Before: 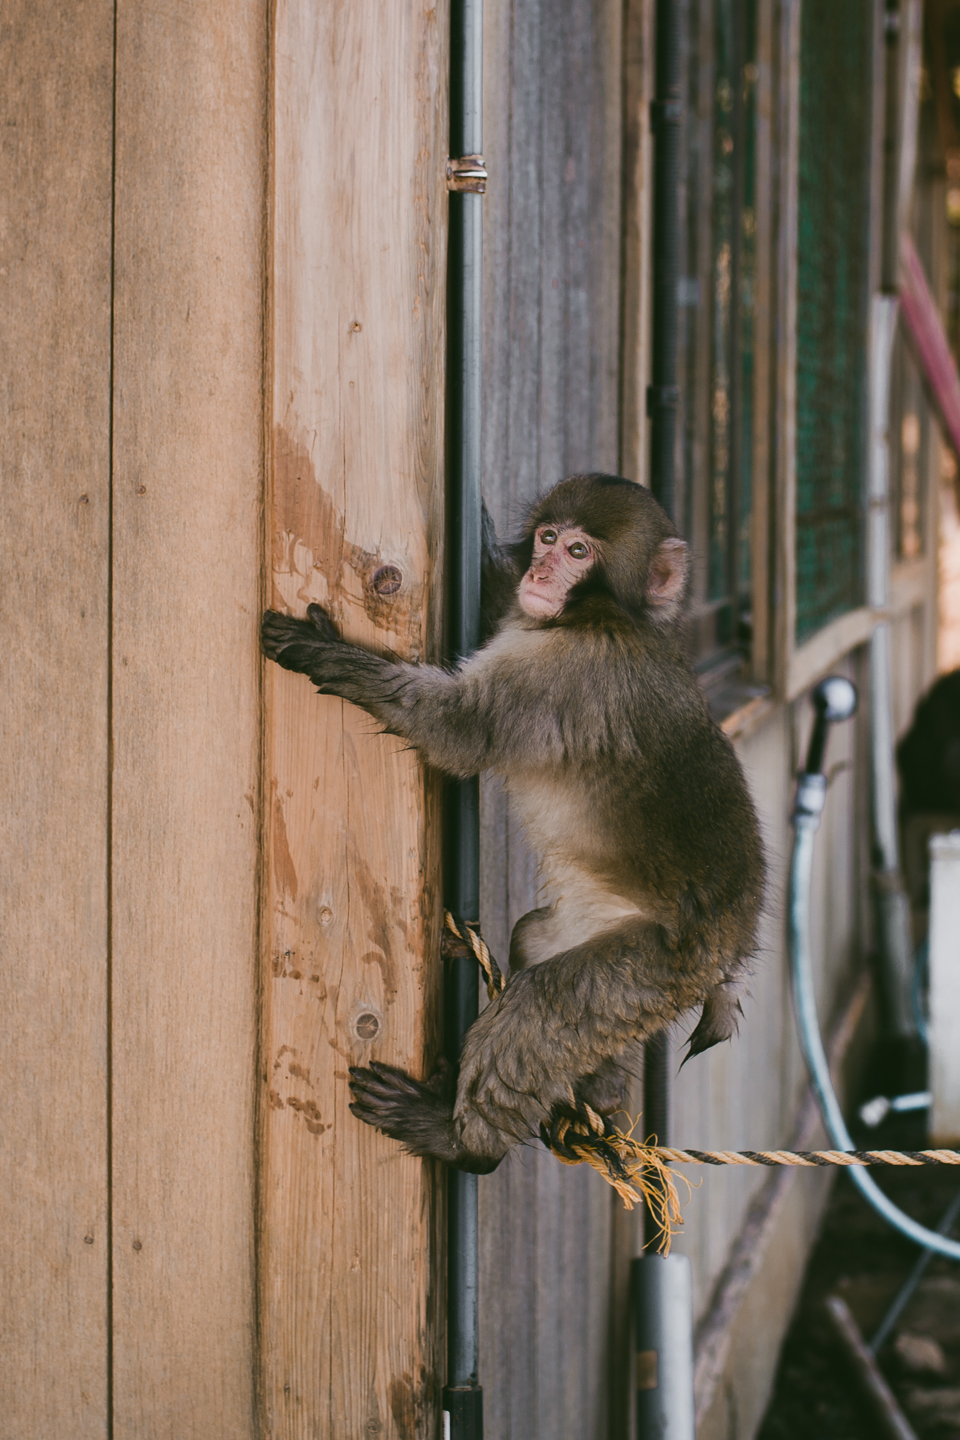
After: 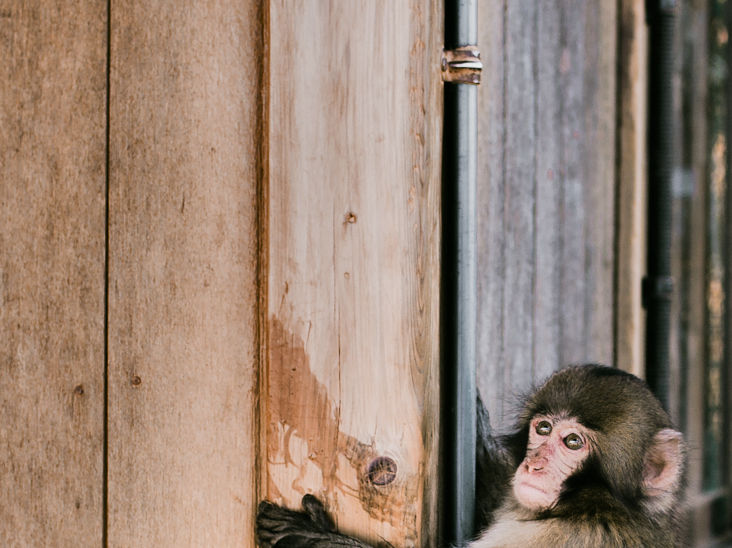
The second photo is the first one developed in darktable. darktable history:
filmic rgb: black relative exposure -5 EV, hardness 2.88, contrast 1.3, highlights saturation mix -30%
crop: left 0.579%, top 7.627%, right 23.167%, bottom 54.275%
exposure: black level correction 0, exposure 0.7 EV, compensate exposure bias true, compensate highlight preservation false
shadows and highlights: shadows 24.5, highlights -78.15, soften with gaussian
